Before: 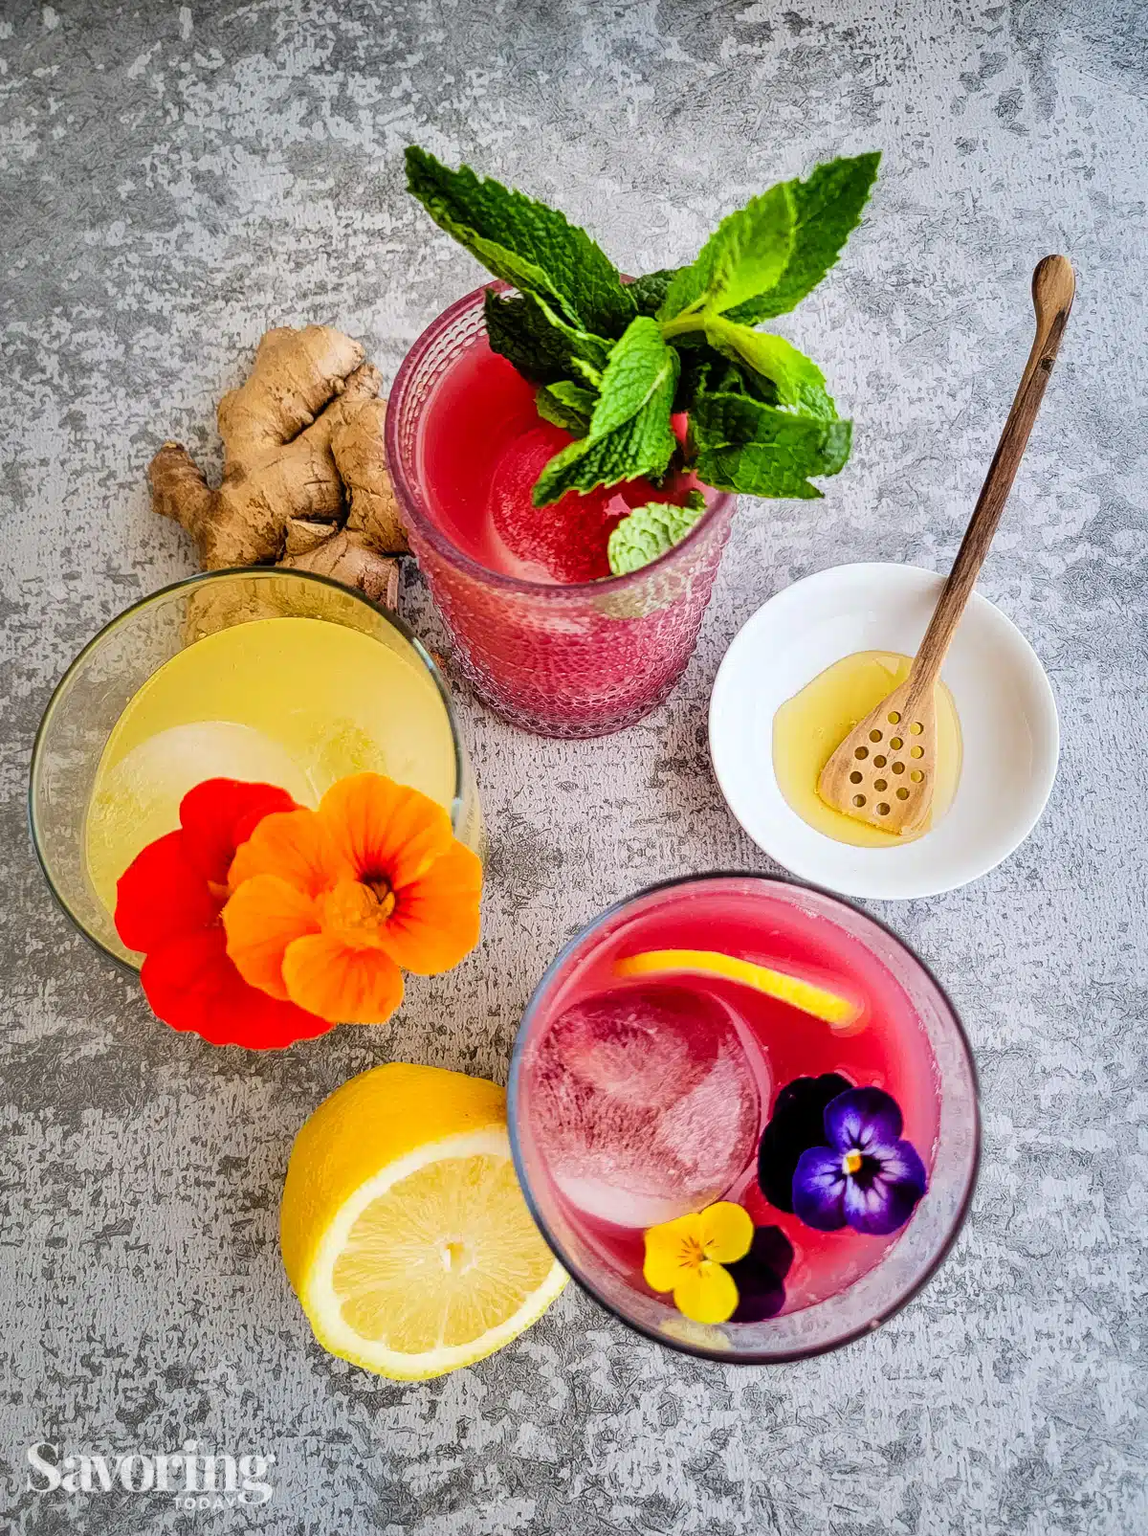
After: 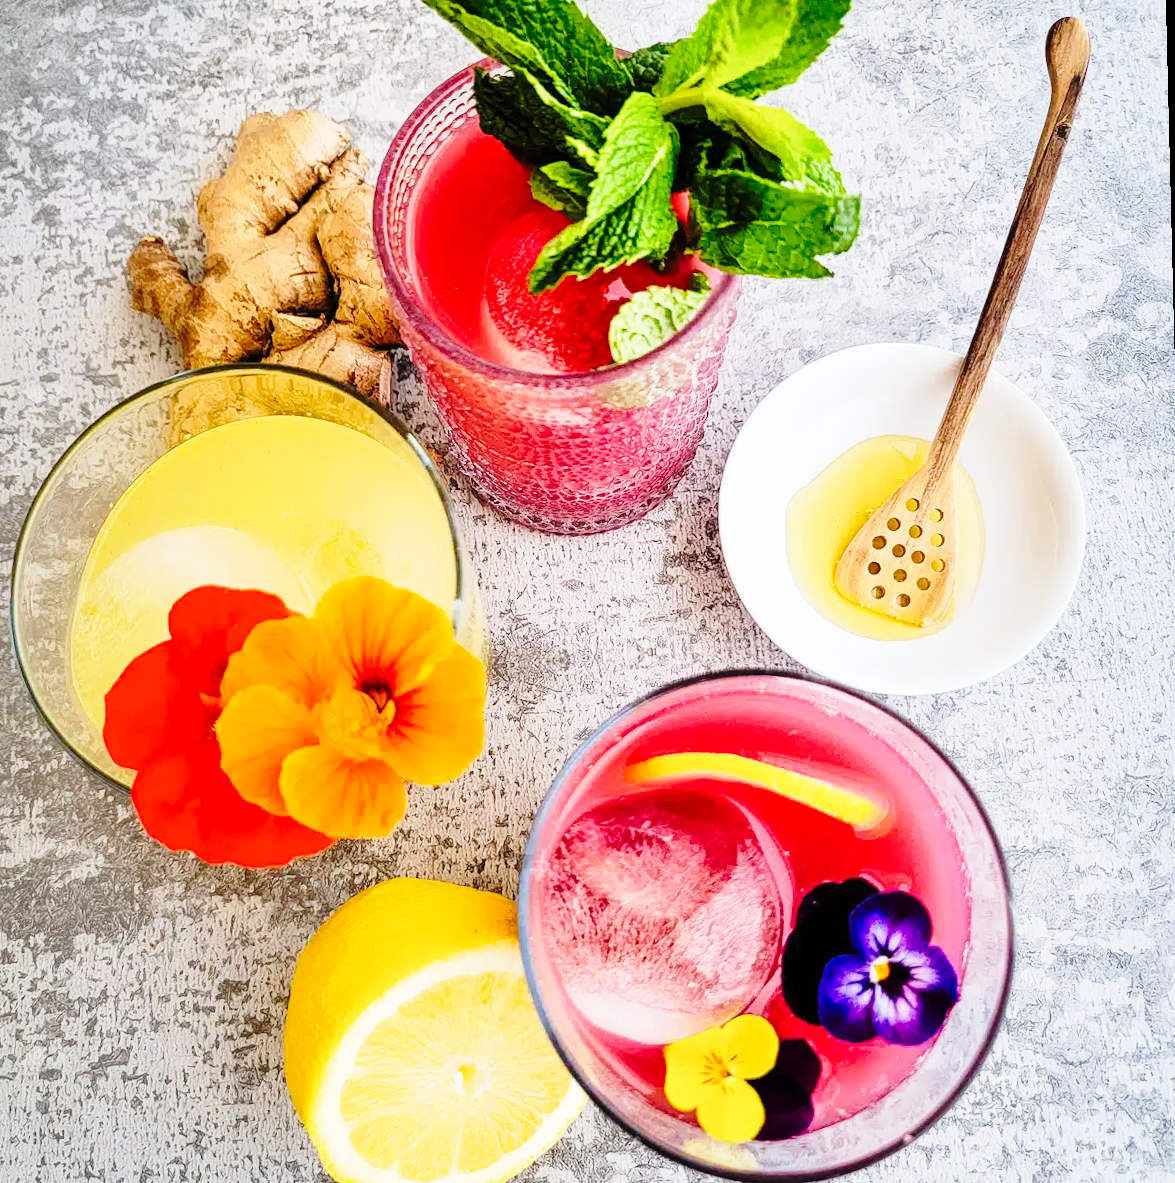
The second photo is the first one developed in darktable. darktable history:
base curve: curves: ch0 [(0, 0) (0.028, 0.03) (0.121, 0.232) (0.46, 0.748) (0.859, 0.968) (1, 1)], preserve colors none
white balance: emerald 1
rotate and perspective: rotation -1.42°, crop left 0.016, crop right 0.984, crop top 0.035, crop bottom 0.965
crop and rotate: left 1.814%, top 12.818%, right 0.25%, bottom 9.225%
